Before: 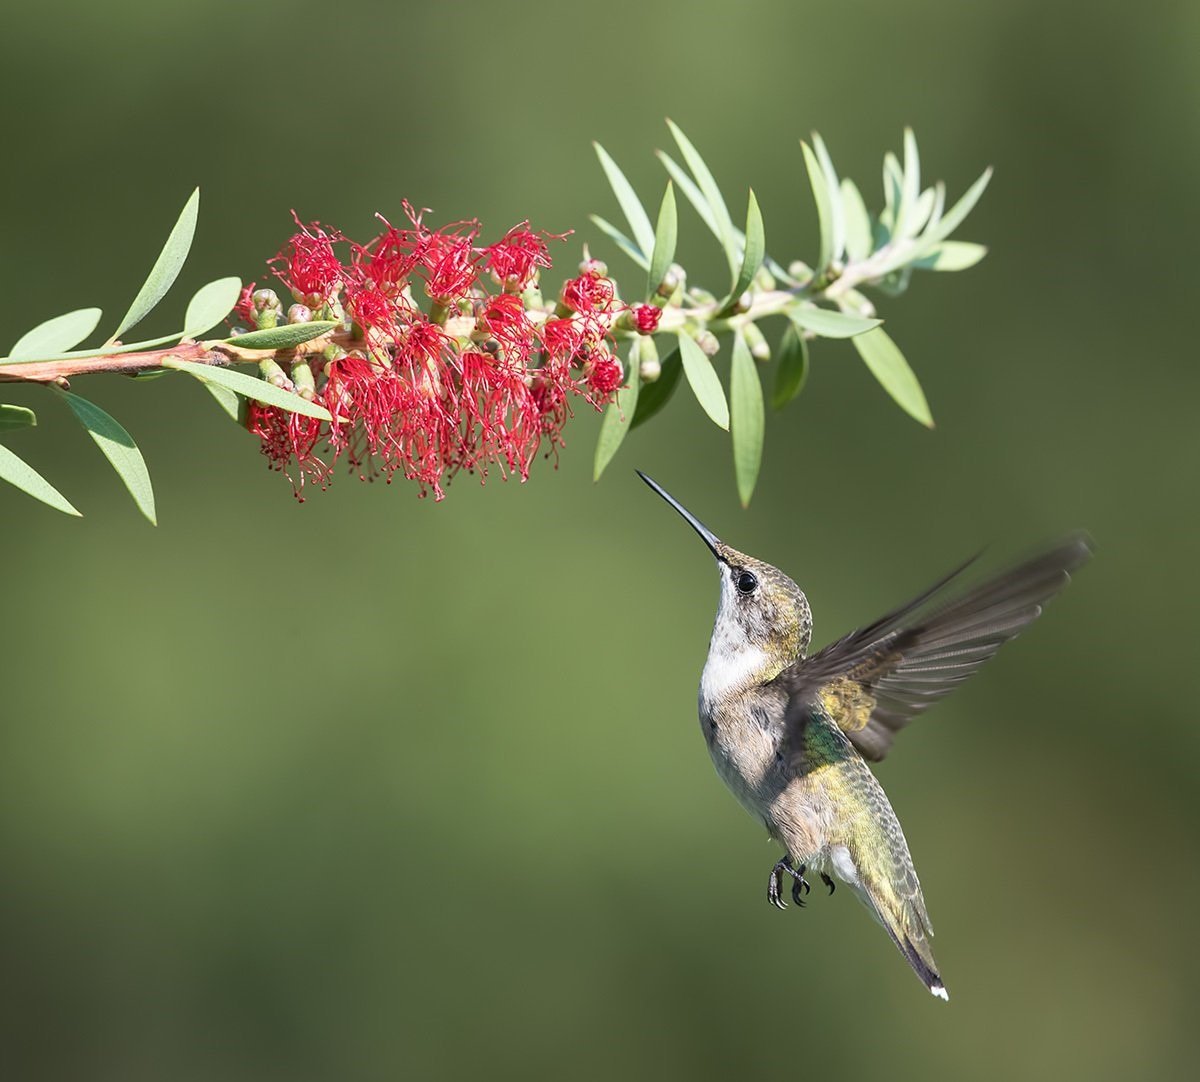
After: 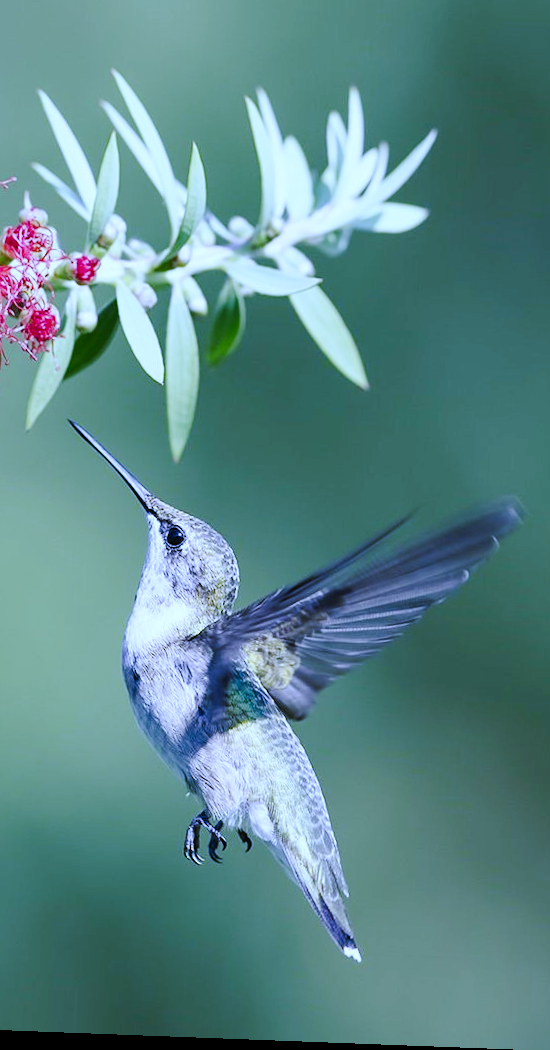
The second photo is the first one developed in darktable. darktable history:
white balance: red 0.766, blue 1.537
rgb curve: mode RGB, independent channels
shadows and highlights: radius 334.93, shadows 63.48, highlights 6.06, compress 87.7%, highlights color adjustment 39.73%, soften with gaussian
crop: left 47.628%, top 6.643%, right 7.874%
rotate and perspective: rotation 2.17°, automatic cropping off
tone curve: curves: ch0 [(0, 0) (0.003, 0.014) (0.011, 0.017) (0.025, 0.023) (0.044, 0.035) (0.069, 0.04) (0.1, 0.062) (0.136, 0.099) (0.177, 0.152) (0.224, 0.214) (0.277, 0.291) (0.335, 0.383) (0.399, 0.487) (0.468, 0.581) (0.543, 0.662) (0.623, 0.738) (0.709, 0.802) (0.801, 0.871) (0.898, 0.936) (1, 1)], preserve colors none
